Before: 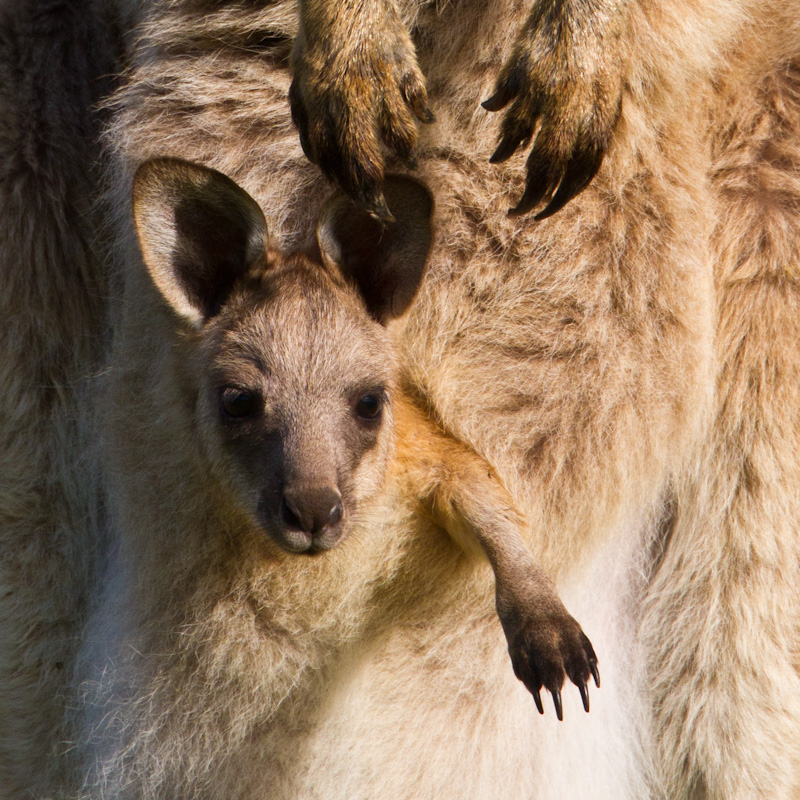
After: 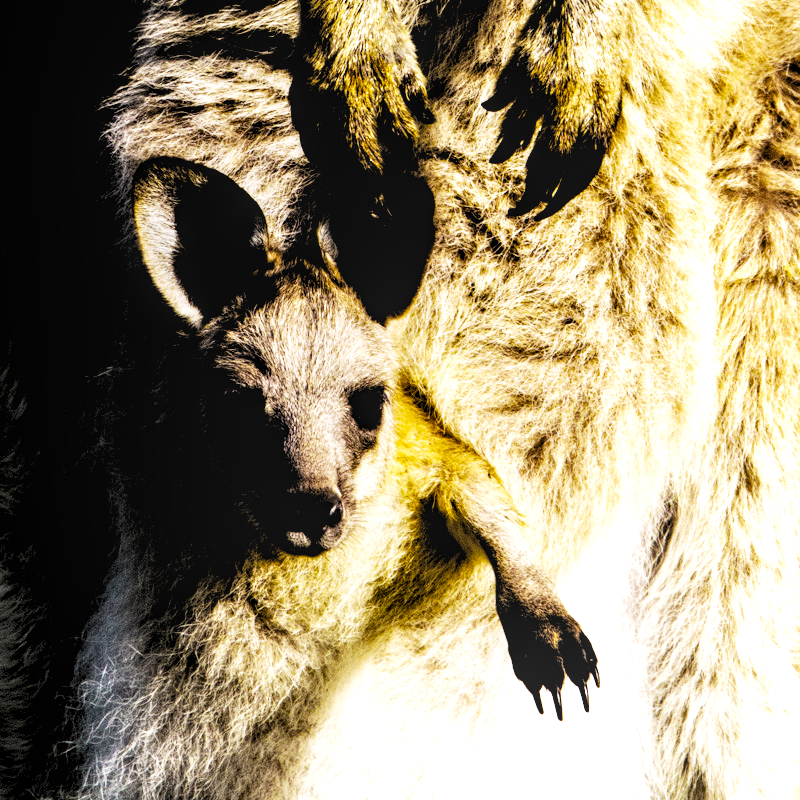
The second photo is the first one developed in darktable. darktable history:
color balance rgb: perceptual saturation grading › global saturation 30.15%, global vibrance 20%
base curve: curves: ch0 [(0, 0) (0.028, 0.03) (0.121, 0.232) (0.46, 0.748) (0.859, 0.968) (1, 1)], preserve colors none
exposure: black level correction 0.002, exposure 0.675 EV, compensate exposure bias true, compensate highlight preservation false
tone equalizer: -8 EV -0.441 EV, -7 EV -0.4 EV, -6 EV -0.355 EV, -5 EV -0.251 EV, -3 EV 0.217 EV, -2 EV 0.304 EV, -1 EV 0.399 EV, +0 EV 0.398 EV
levels: levels [0.514, 0.759, 1]
local contrast: on, module defaults
